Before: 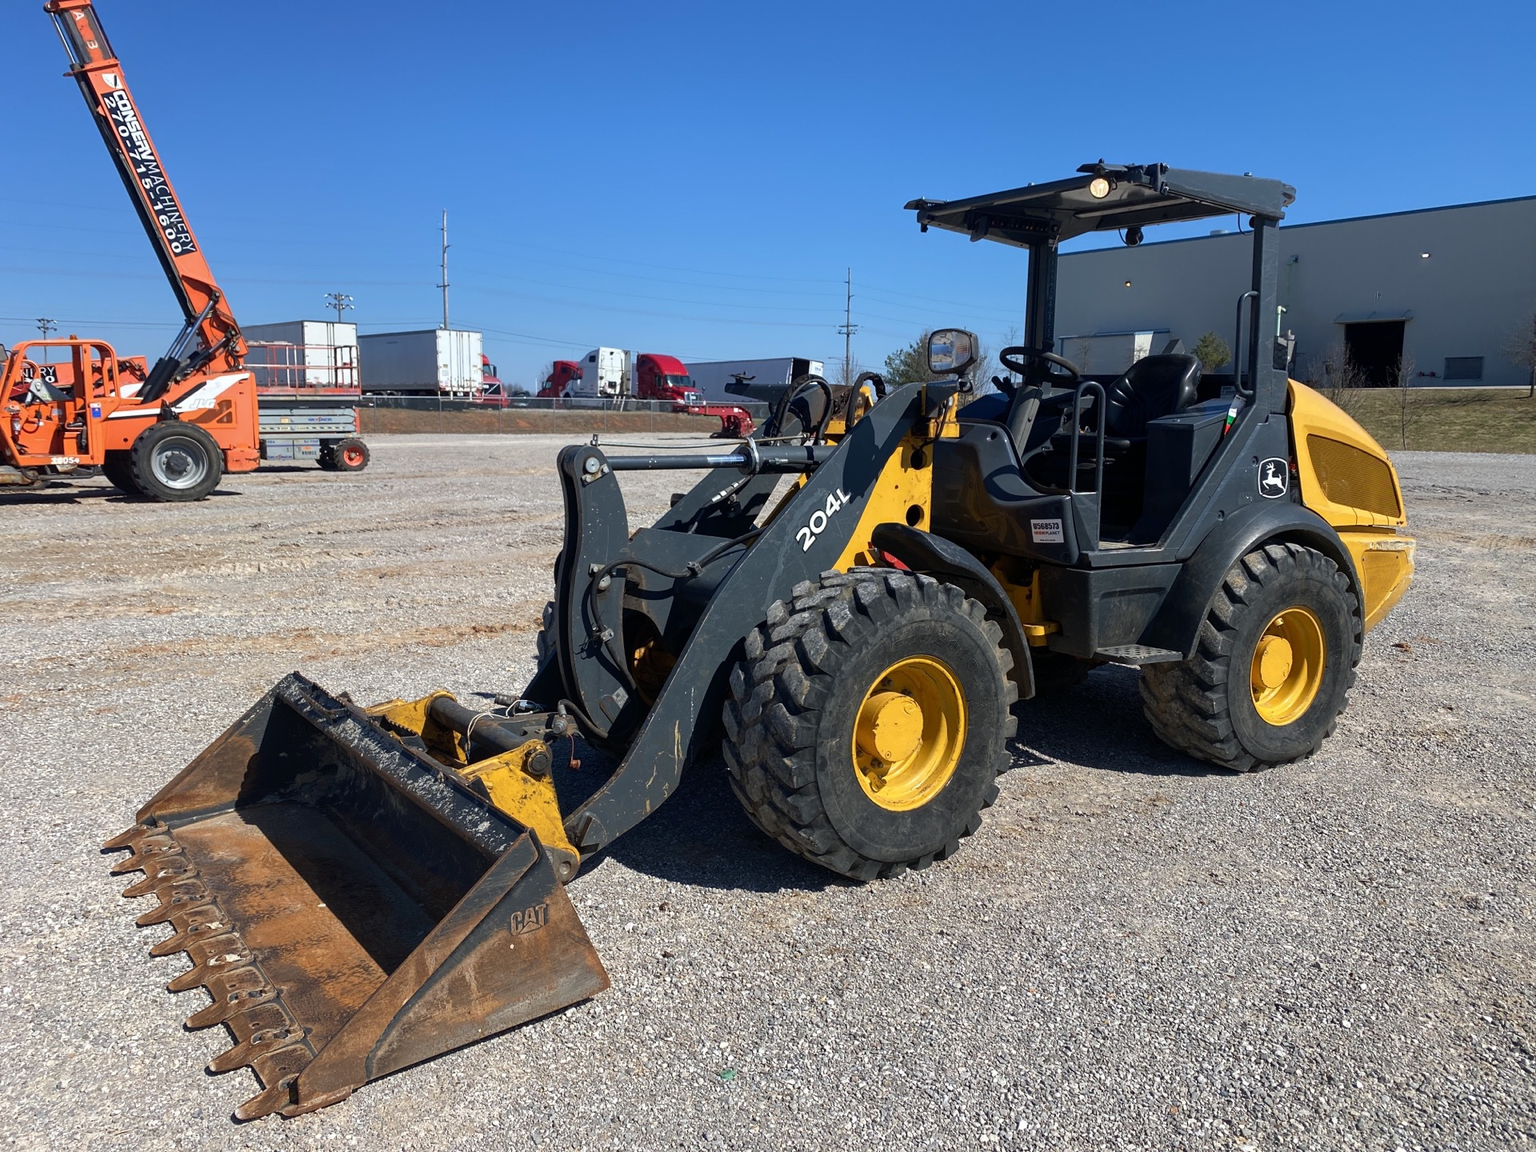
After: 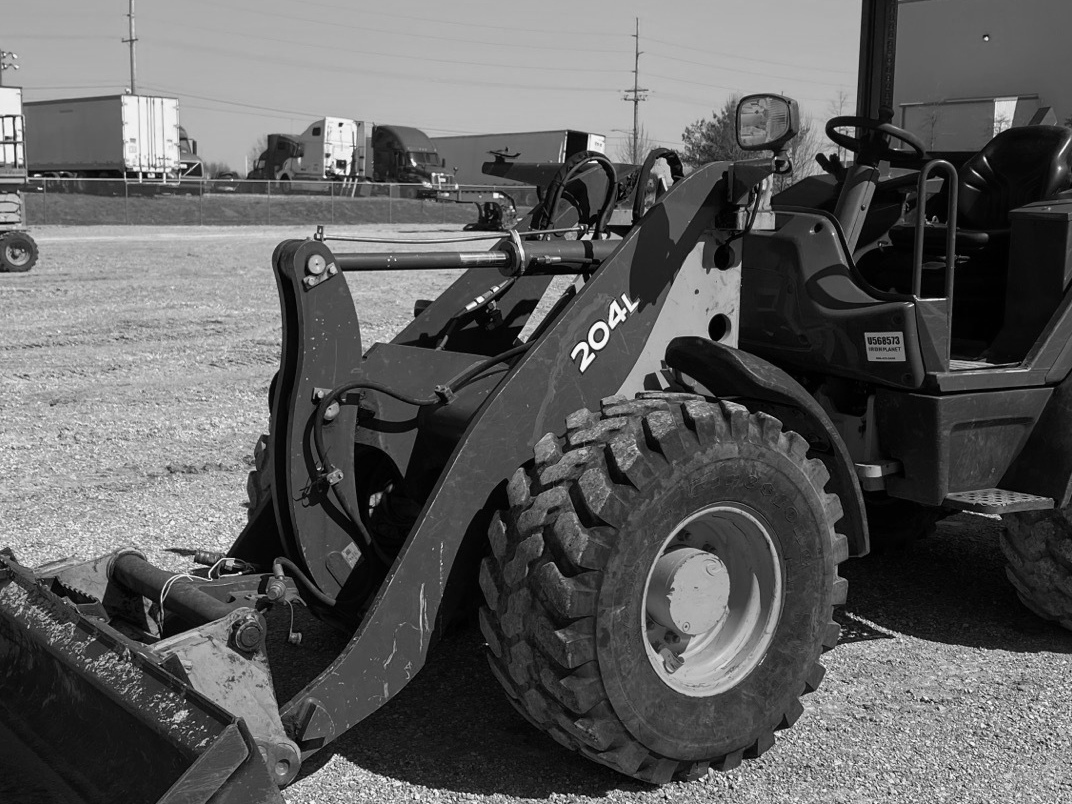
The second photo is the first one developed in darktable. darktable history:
crop and rotate: left 22.13%, top 22.054%, right 22.026%, bottom 22.102%
color calibration: output gray [0.22, 0.42, 0.37, 0], gray › normalize channels true, illuminant same as pipeline (D50), adaptation XYZ, x 0.346, y 0.359, gamut compression 0
